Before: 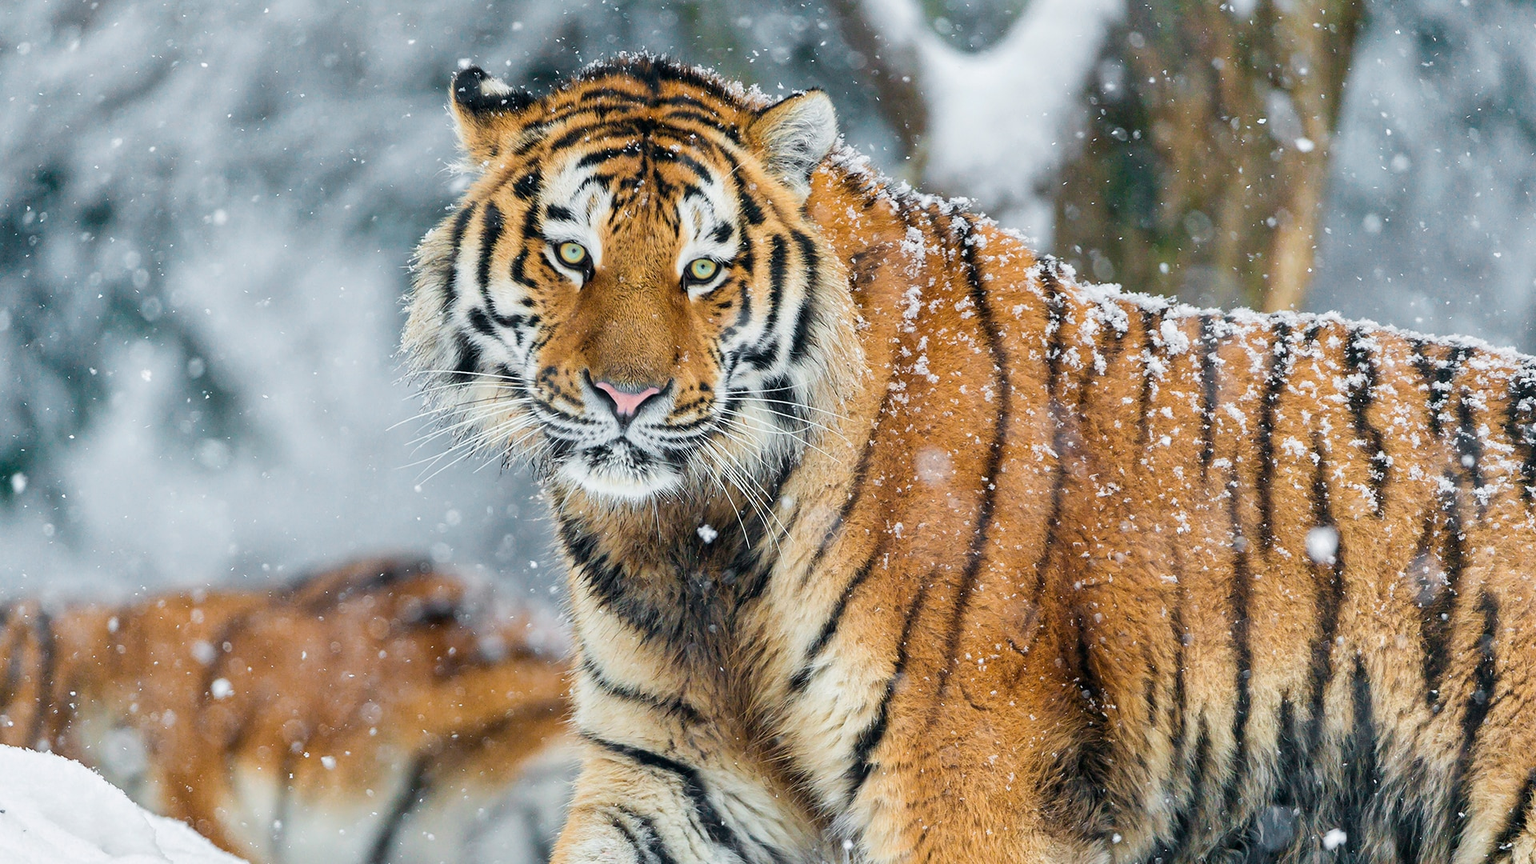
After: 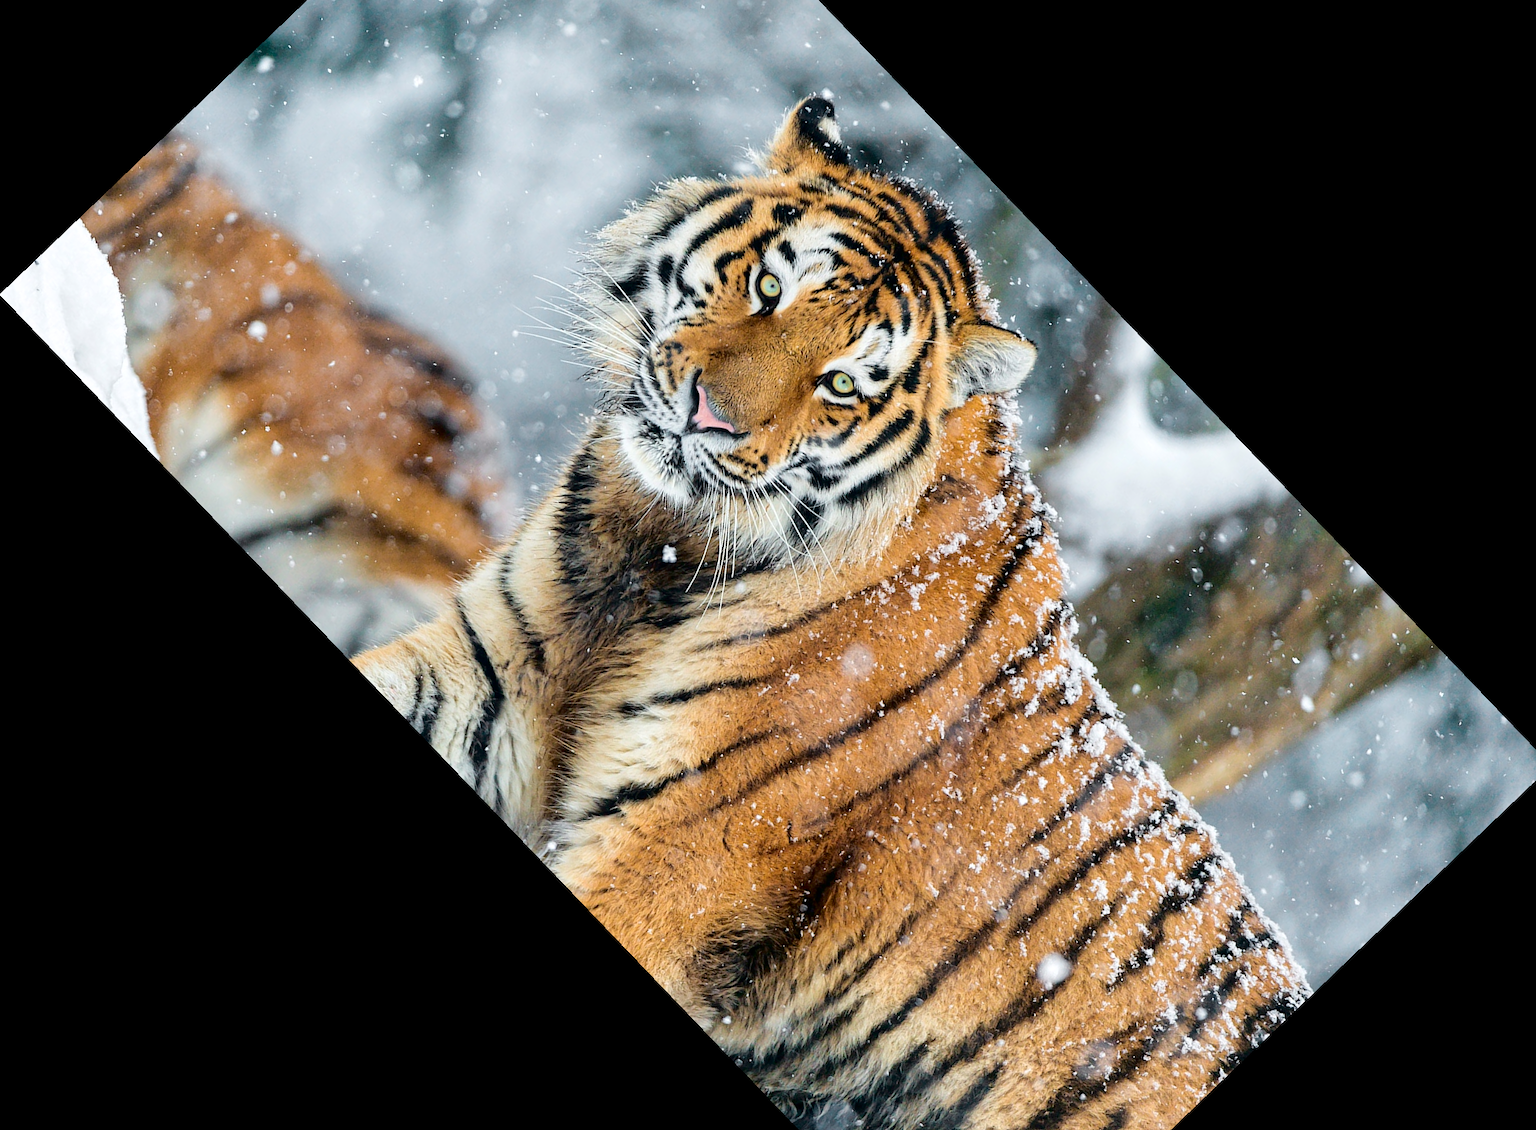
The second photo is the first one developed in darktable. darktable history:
fill light: exposure -2 EV, width 8.6
crop and rotate: angle -46.26°, top 16.234%, right 0.912%, bottom 11.704%
exposure: exposure 0.178 EV, compensate exposure bias true, compensate highlight preservation false
